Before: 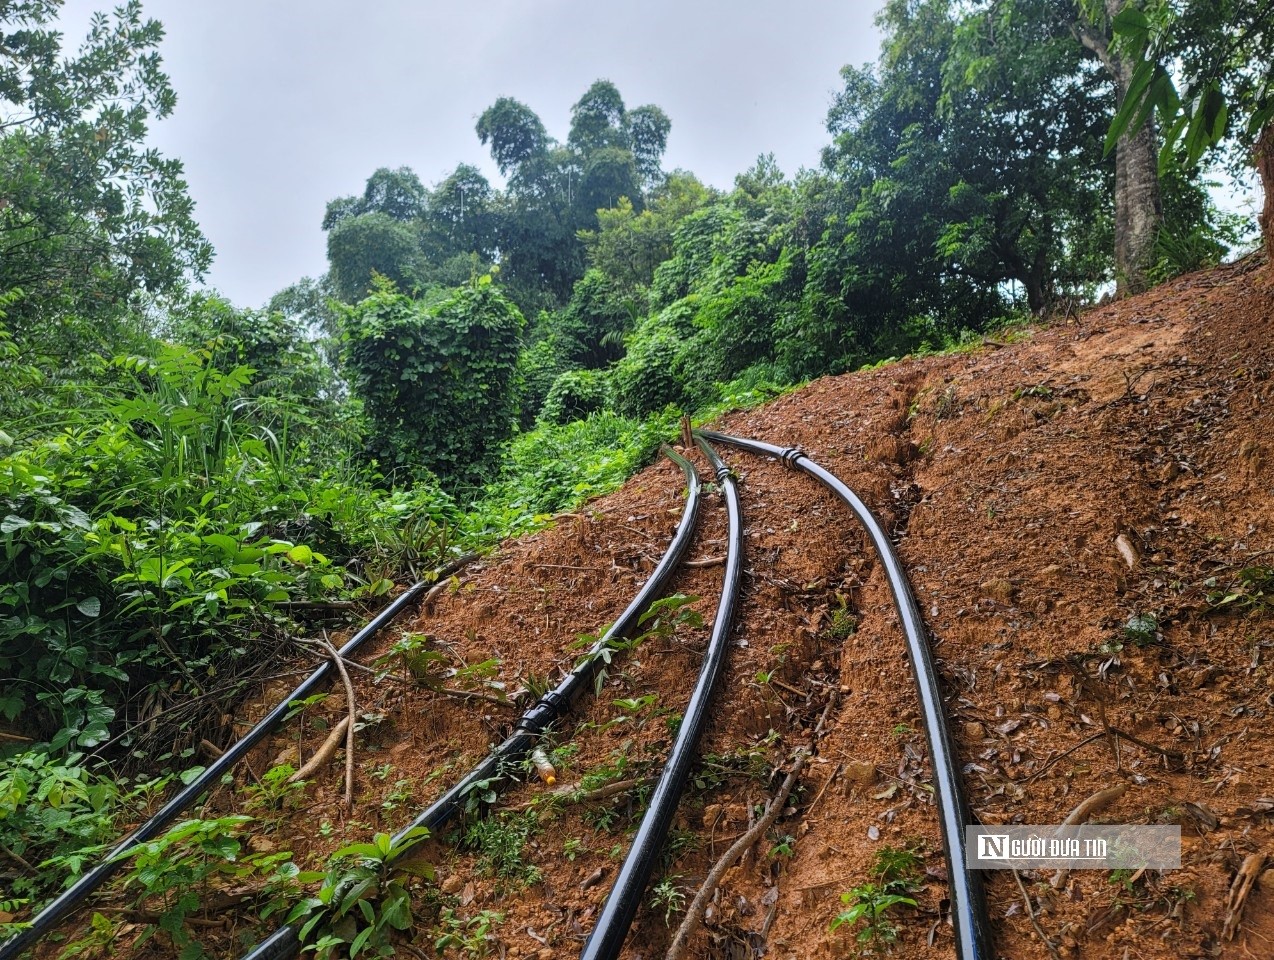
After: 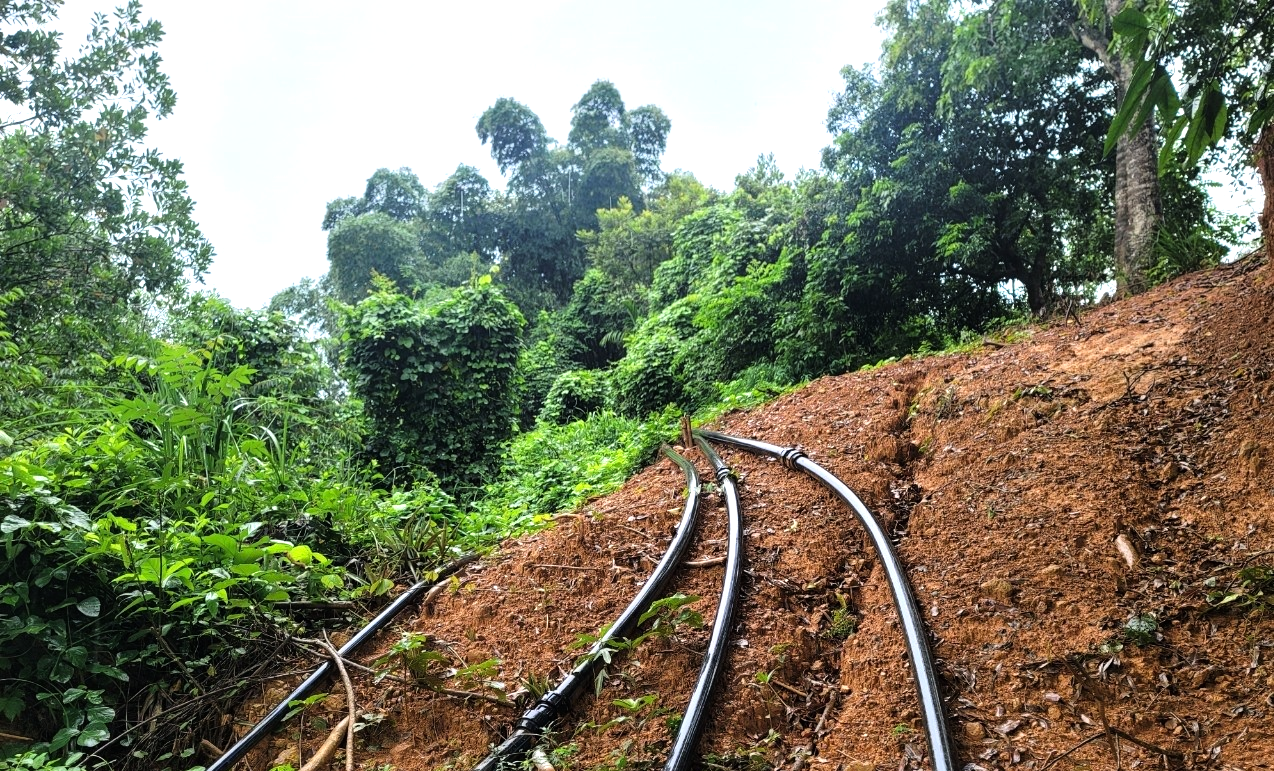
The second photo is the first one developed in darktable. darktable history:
crop: bottom 19.648%
tone equalizer: -8 EV -0.727 EV, -7 EV -0.733 EV, -6 EV -0.627 EV, -5 EV -0.389 EV, -3 EV 0.399 EV, -2 EV 0.6 EV, -1 EV 0.682 EV, +0 EV 0.739 EV, mask exposure compensation -0.498 EV
